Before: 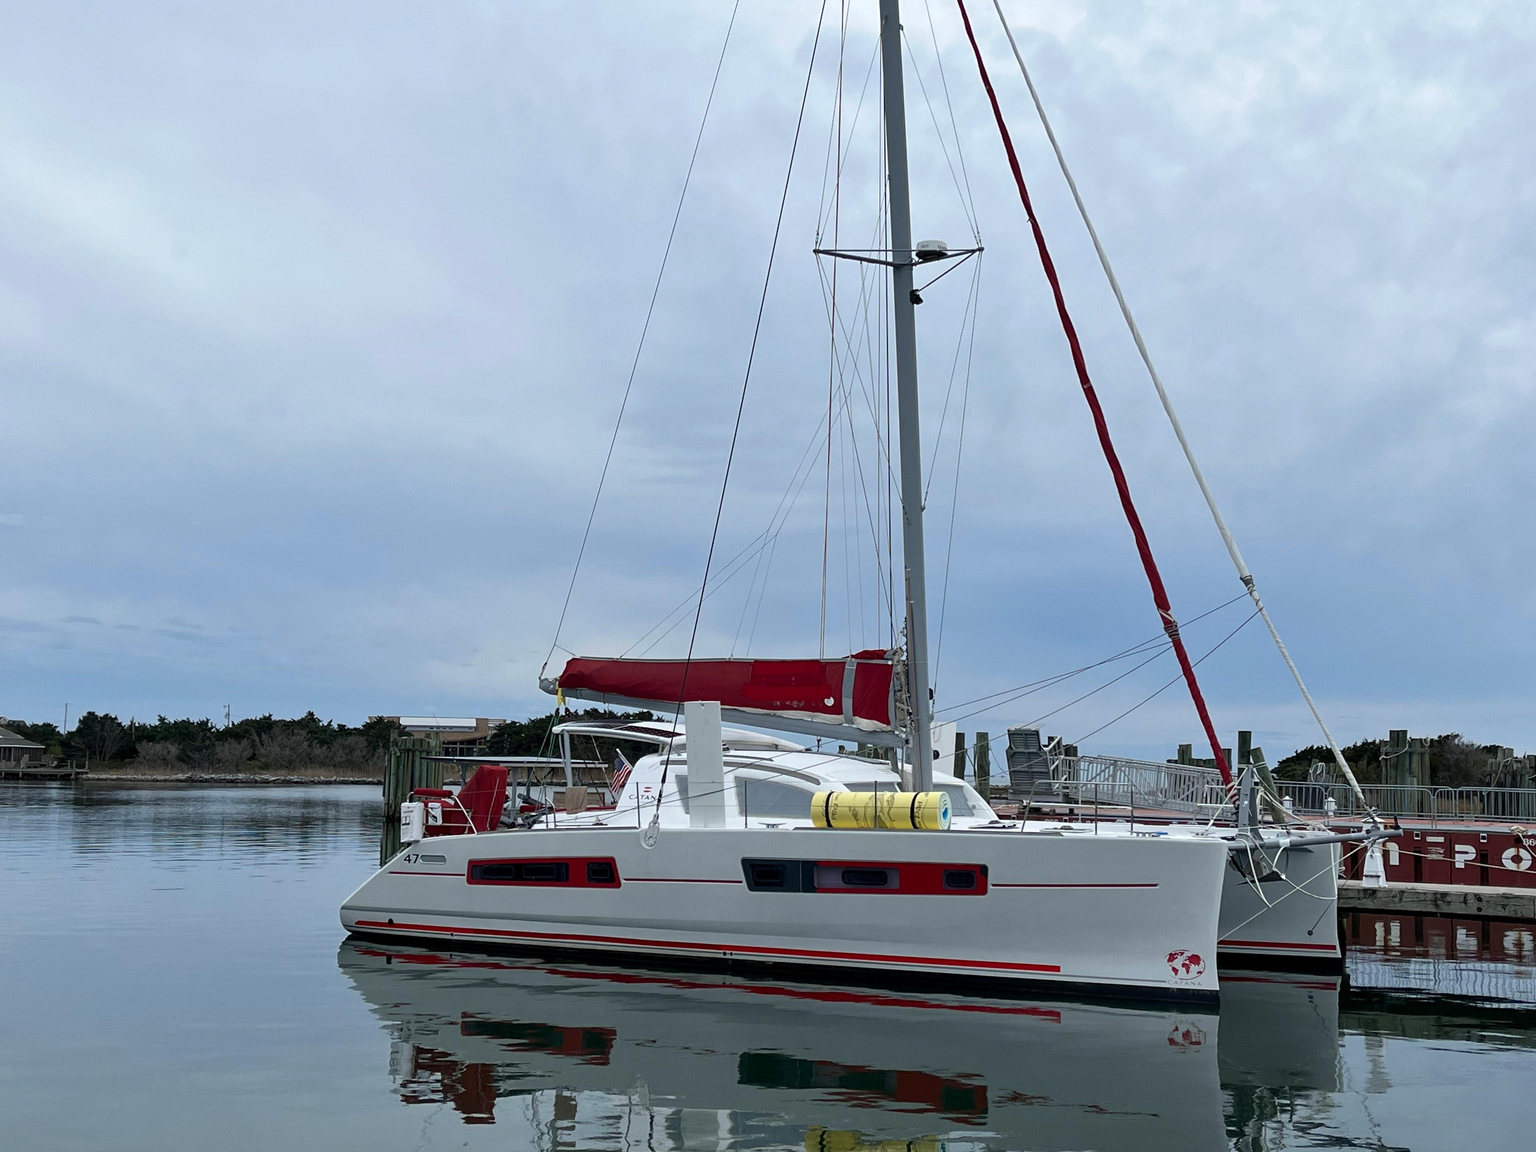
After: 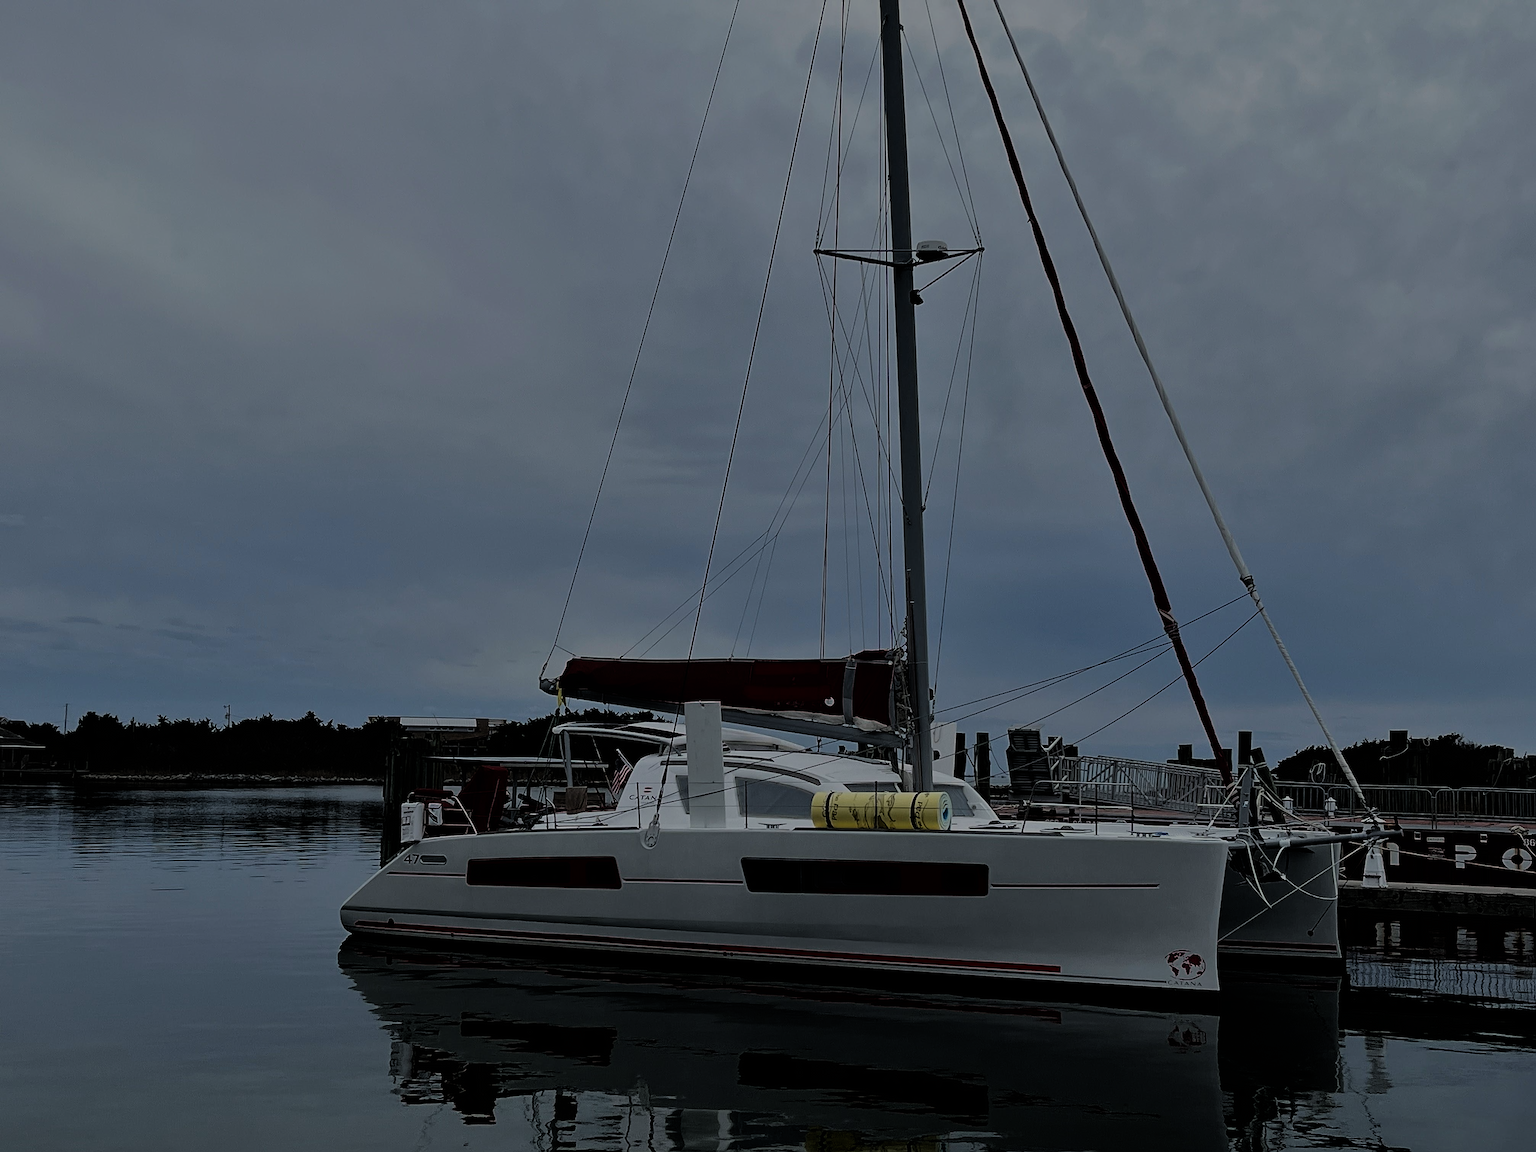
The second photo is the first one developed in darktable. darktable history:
tone equalizer: -8 EV -2 EV, -7 EV -2 EV, -6 EV -2 EV, -5 EV -2 EV, -4 EV -2 EV, -3 EV -2 EV, -2 EV -2 EV, -1 EV -1.63 EV, +0 EV -2 EV
filmic rgb: black relative exposure -5 EV, white relative exposure 3.2 EV, hardness 3.42, contrast 1.2, highlights saturation mix -50%
sharpen: radius 1.4, amount 1.25, threshold 0.7
